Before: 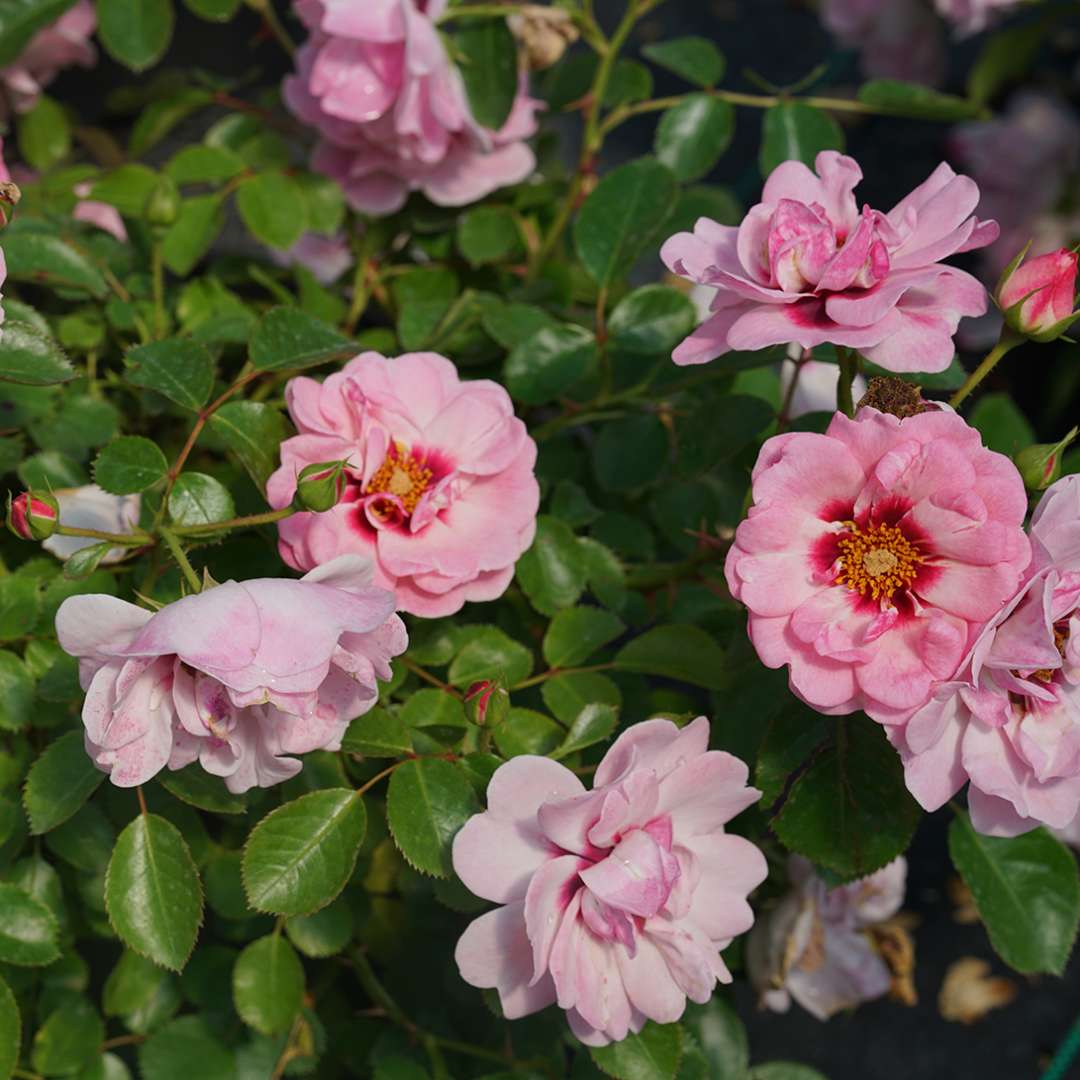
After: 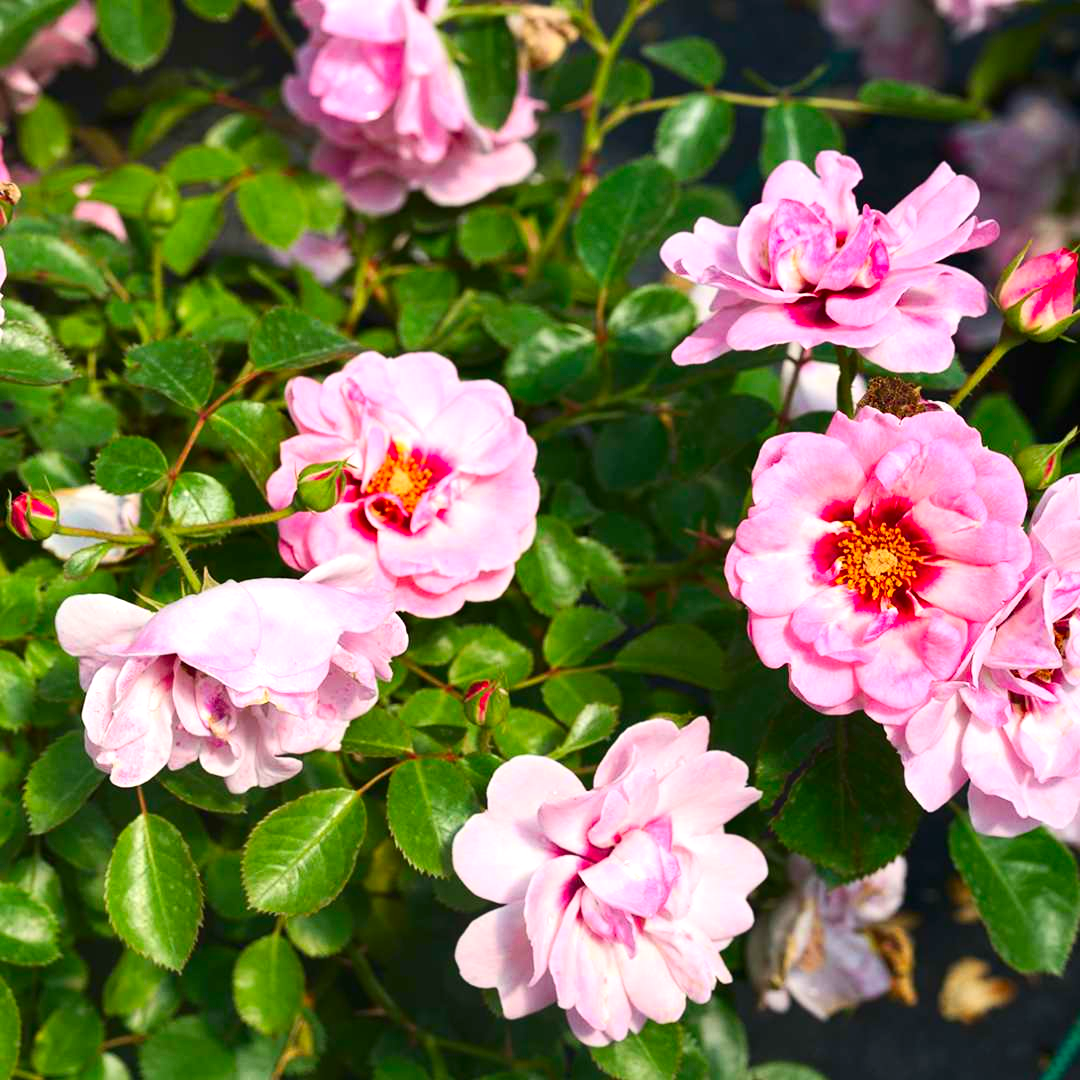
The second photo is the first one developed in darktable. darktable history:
exposure: exposure 1 EV, compensate exposure bias true, compensate highlight preservation false
contrast brightness saturation: contrast 0.164, saturation 0.321
